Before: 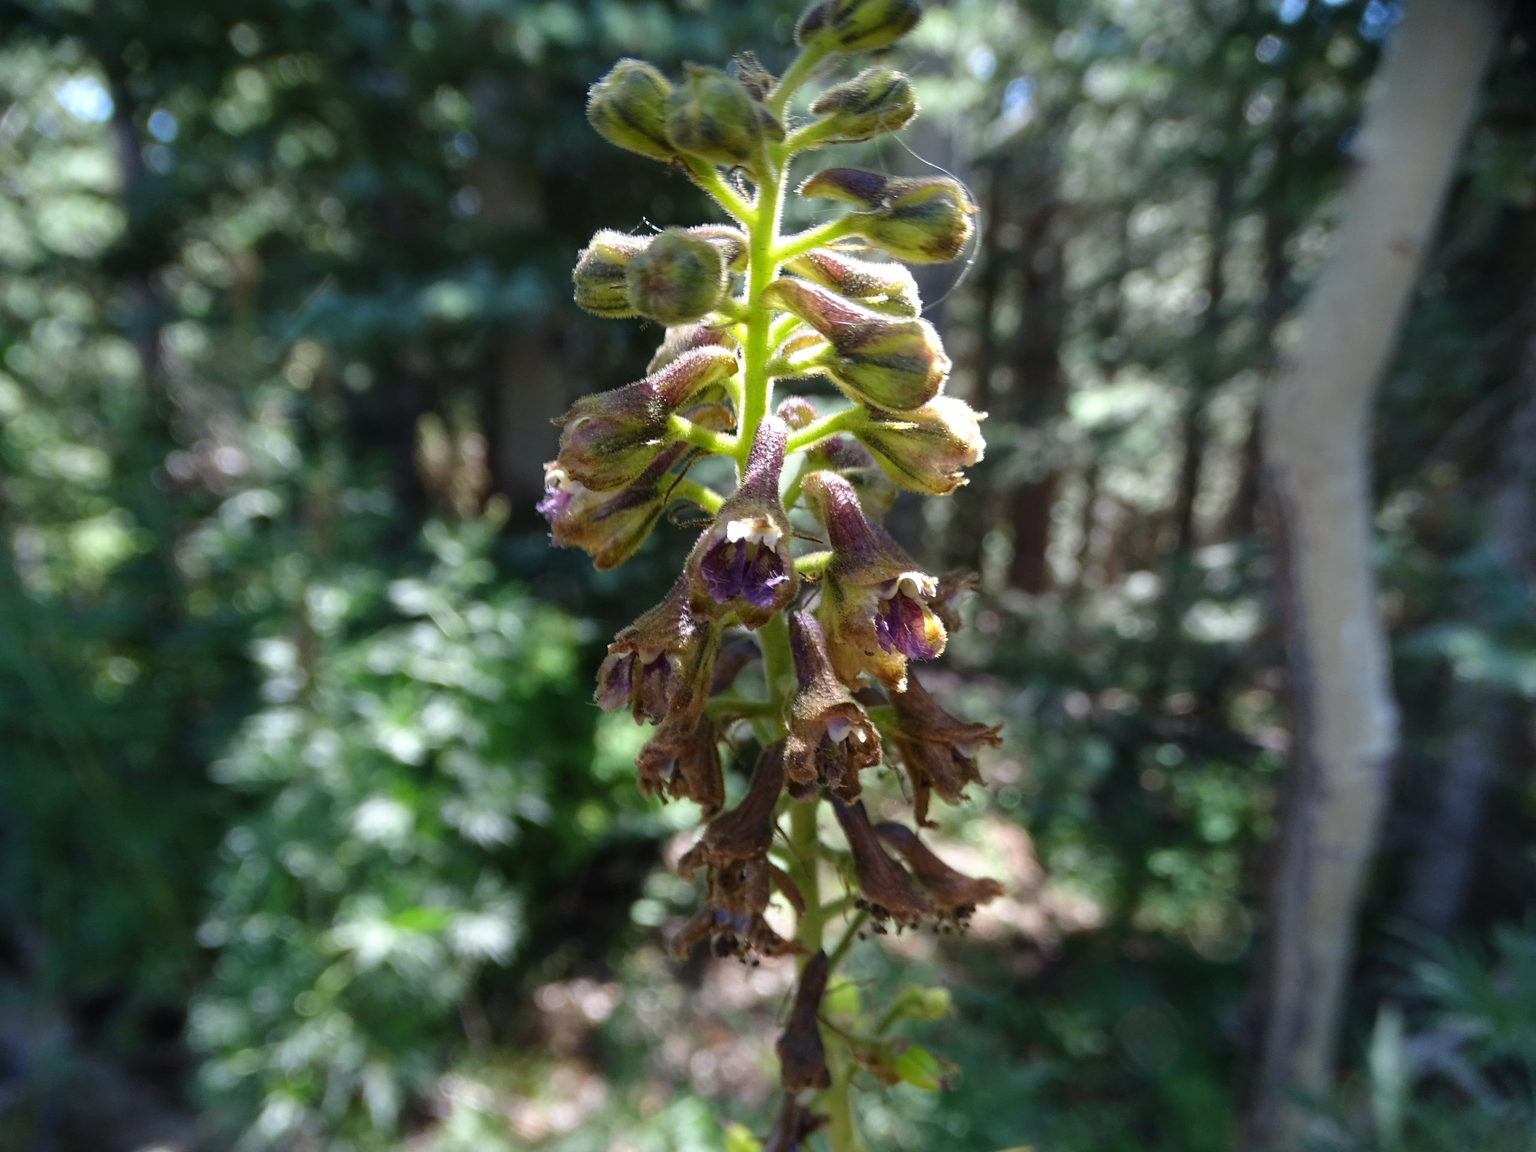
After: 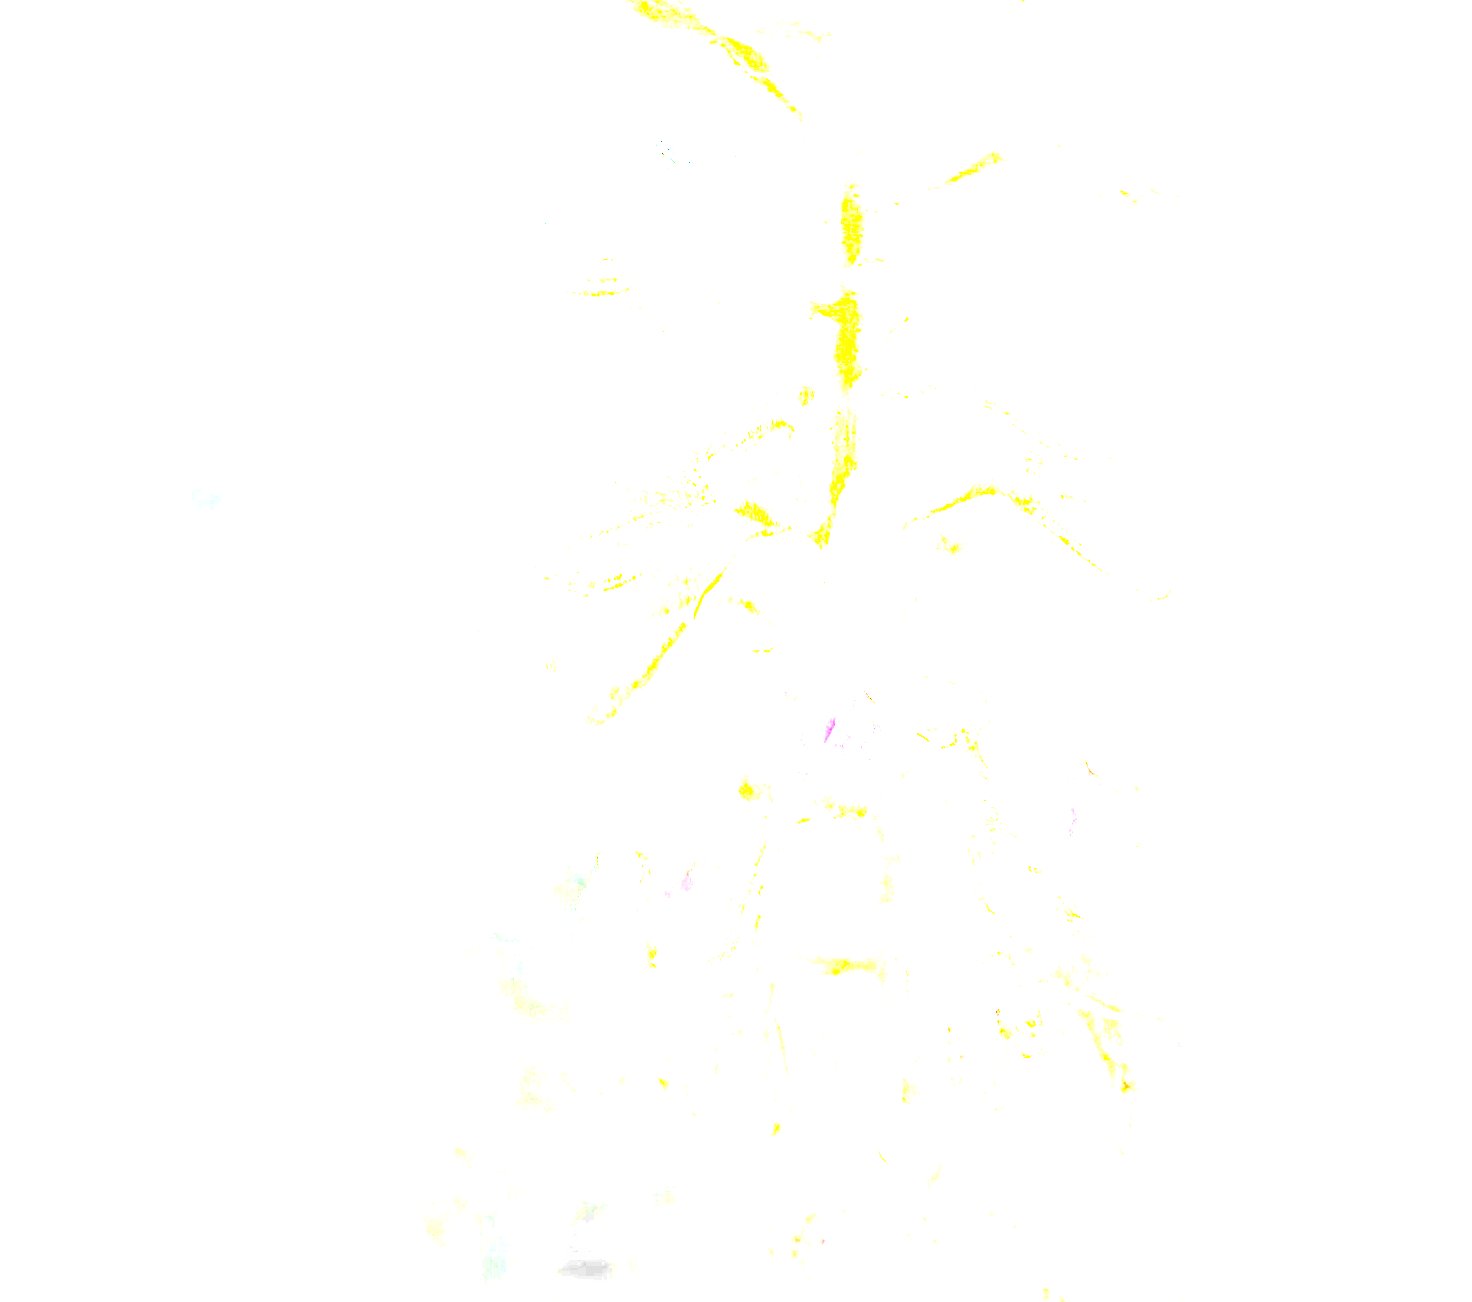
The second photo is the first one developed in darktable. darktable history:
exposure: exposure 7.941 EV, compensate highlight preservation false
crop: left 16.202%, top 11.477%, right 26.264%, bottom 20.669%
